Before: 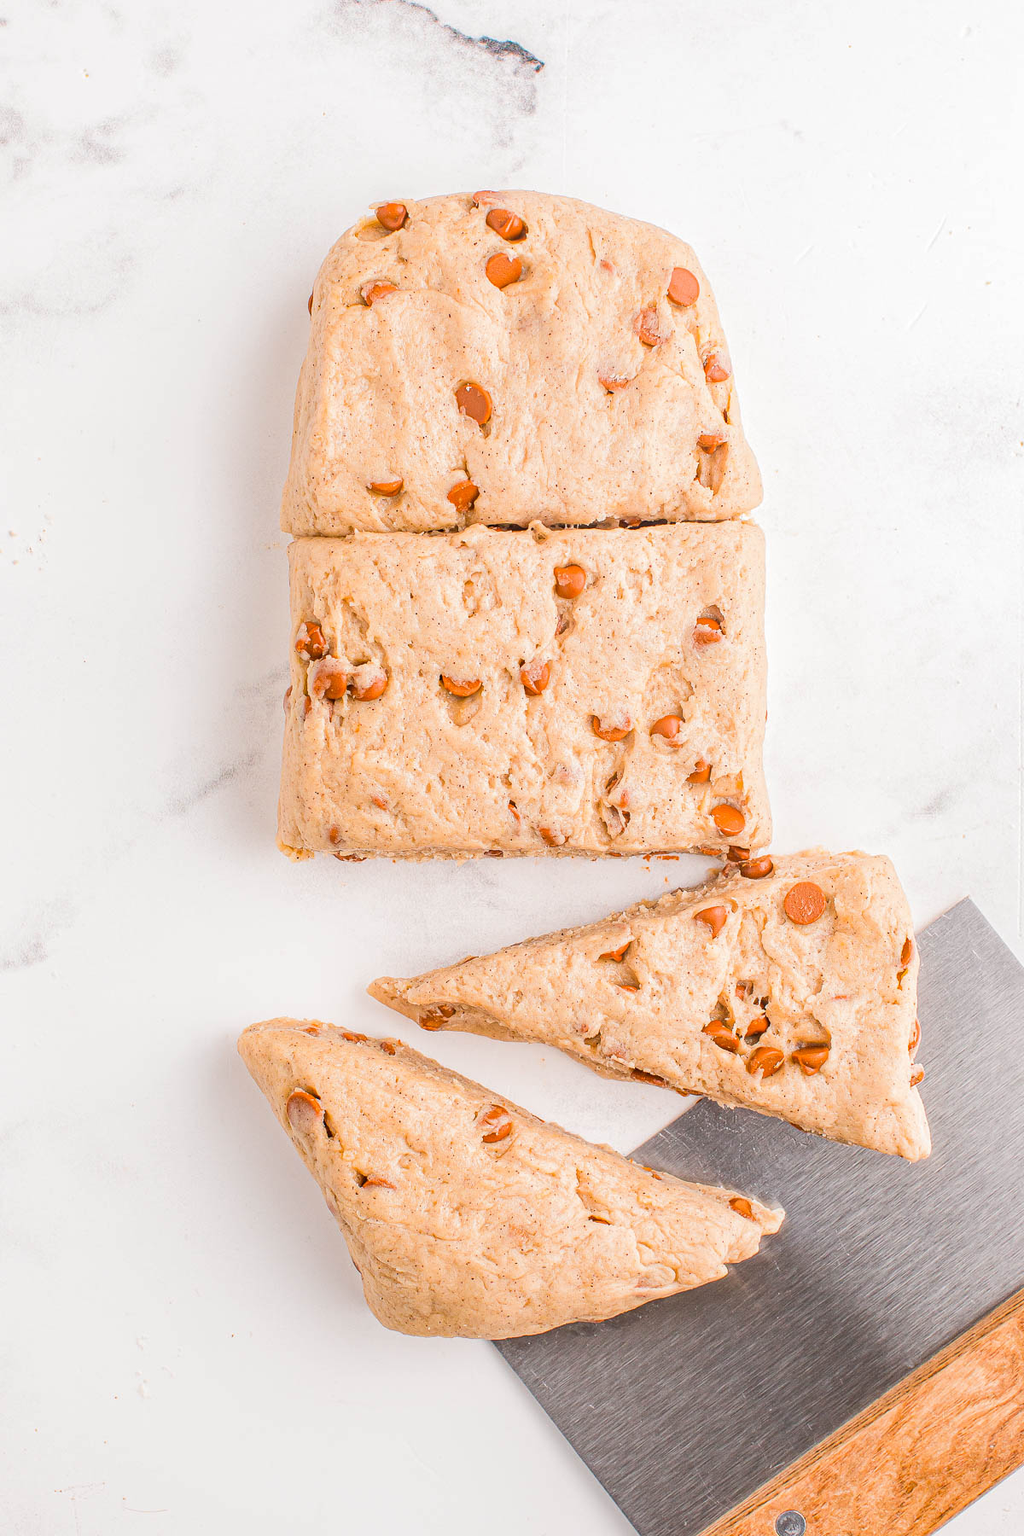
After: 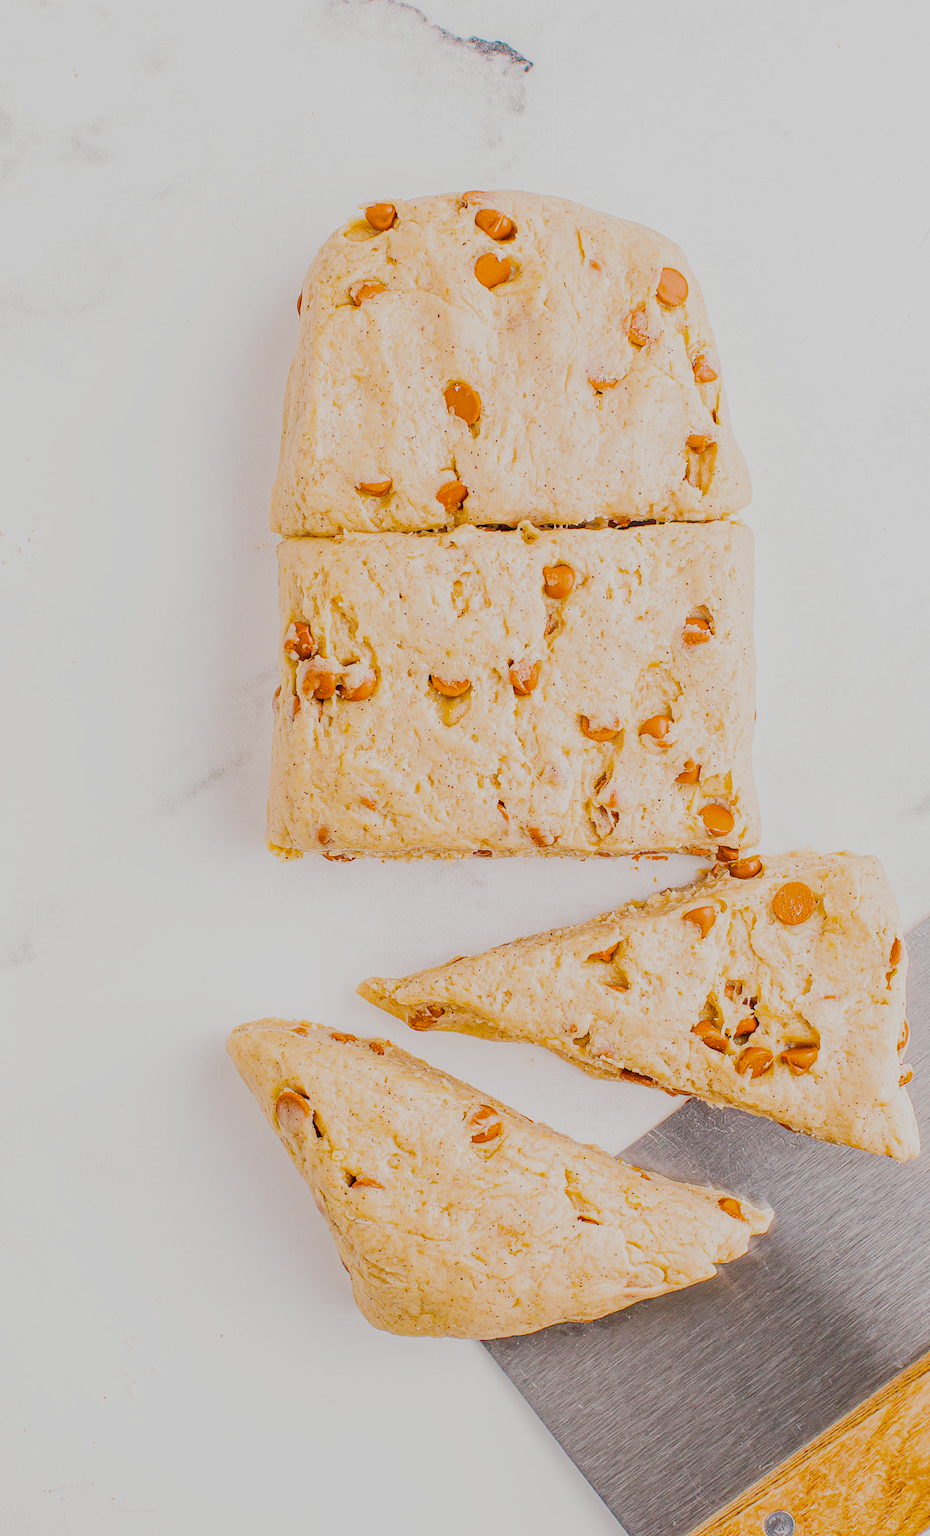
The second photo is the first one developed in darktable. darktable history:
color balance rgb: shadows lift › chroma 2.023%, shadows lift › hue 214.38°, highlights gain › luminance 17.534%, perceptual saturation grading › global saturation 30.978%, contrast -10.102%
filmic rgb: black relative exposure -7.39 EV, white relative exposure 5.08 EV, threshold 3.02 EV, hardness 3.21, preserve chrominance no, color science v4 (2020), type of noise poissonian, enable highlight reconstruction true
crop and rotate: left 1.161%, right 7.975%
